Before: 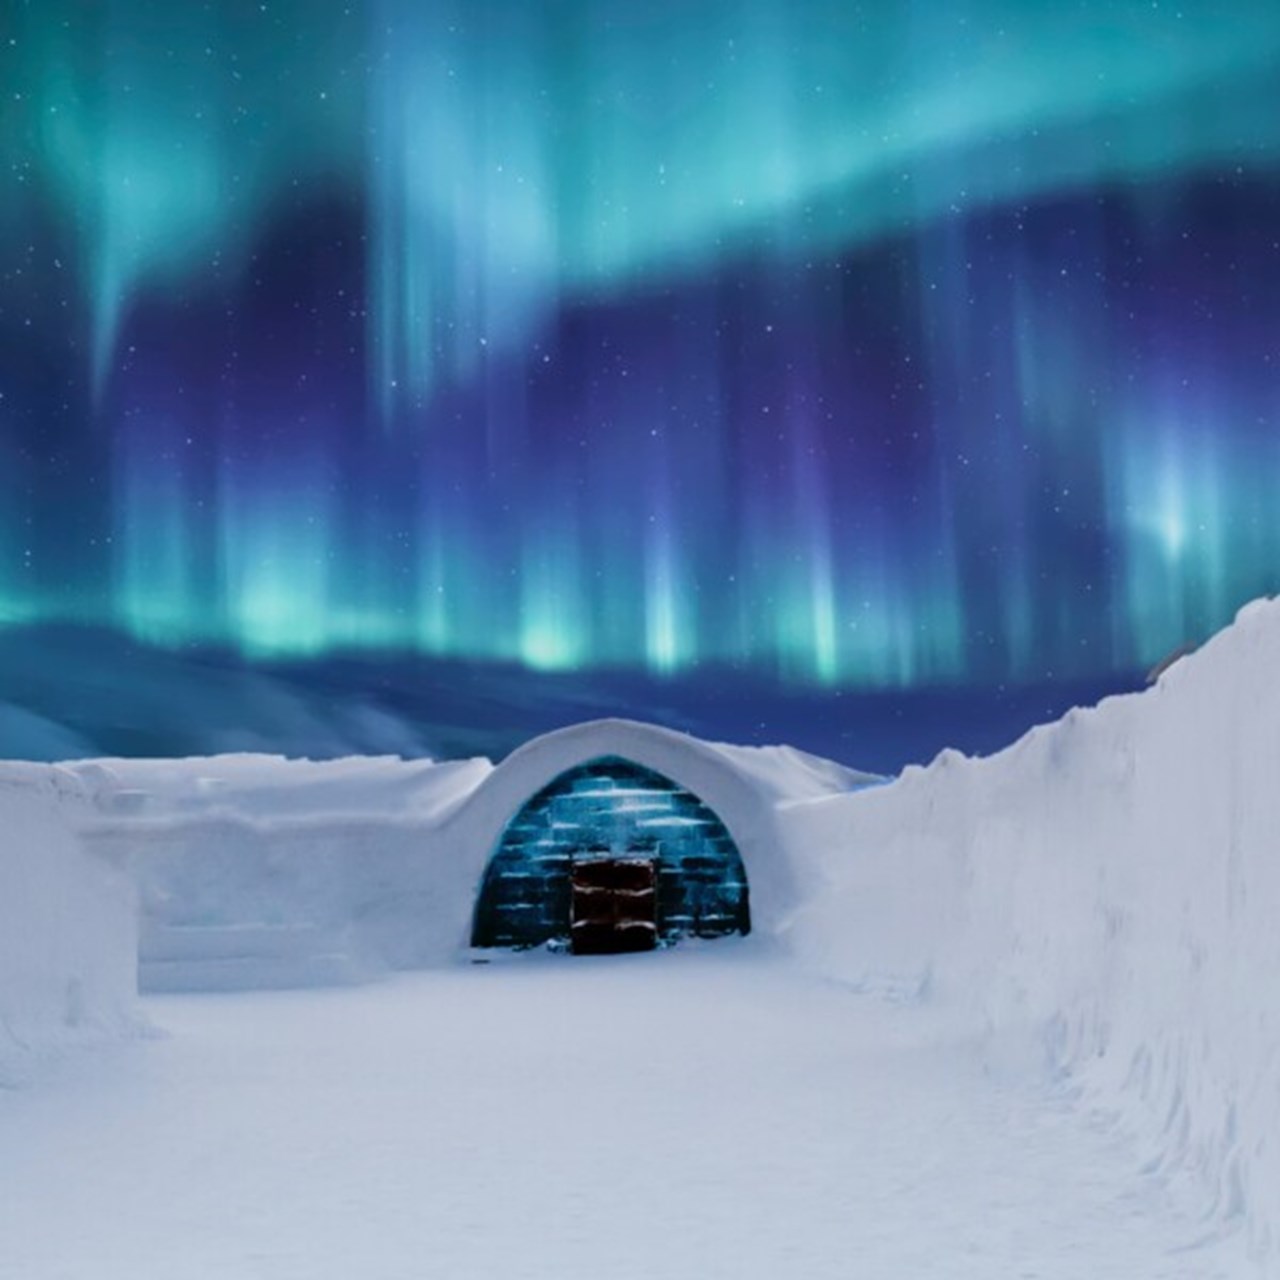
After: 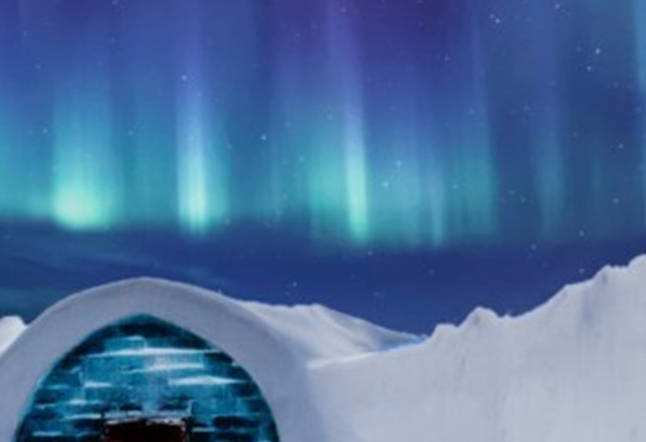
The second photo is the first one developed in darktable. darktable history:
crop: left 36.568%, top 34.522%, right 12.93%, bottom 30.878%
